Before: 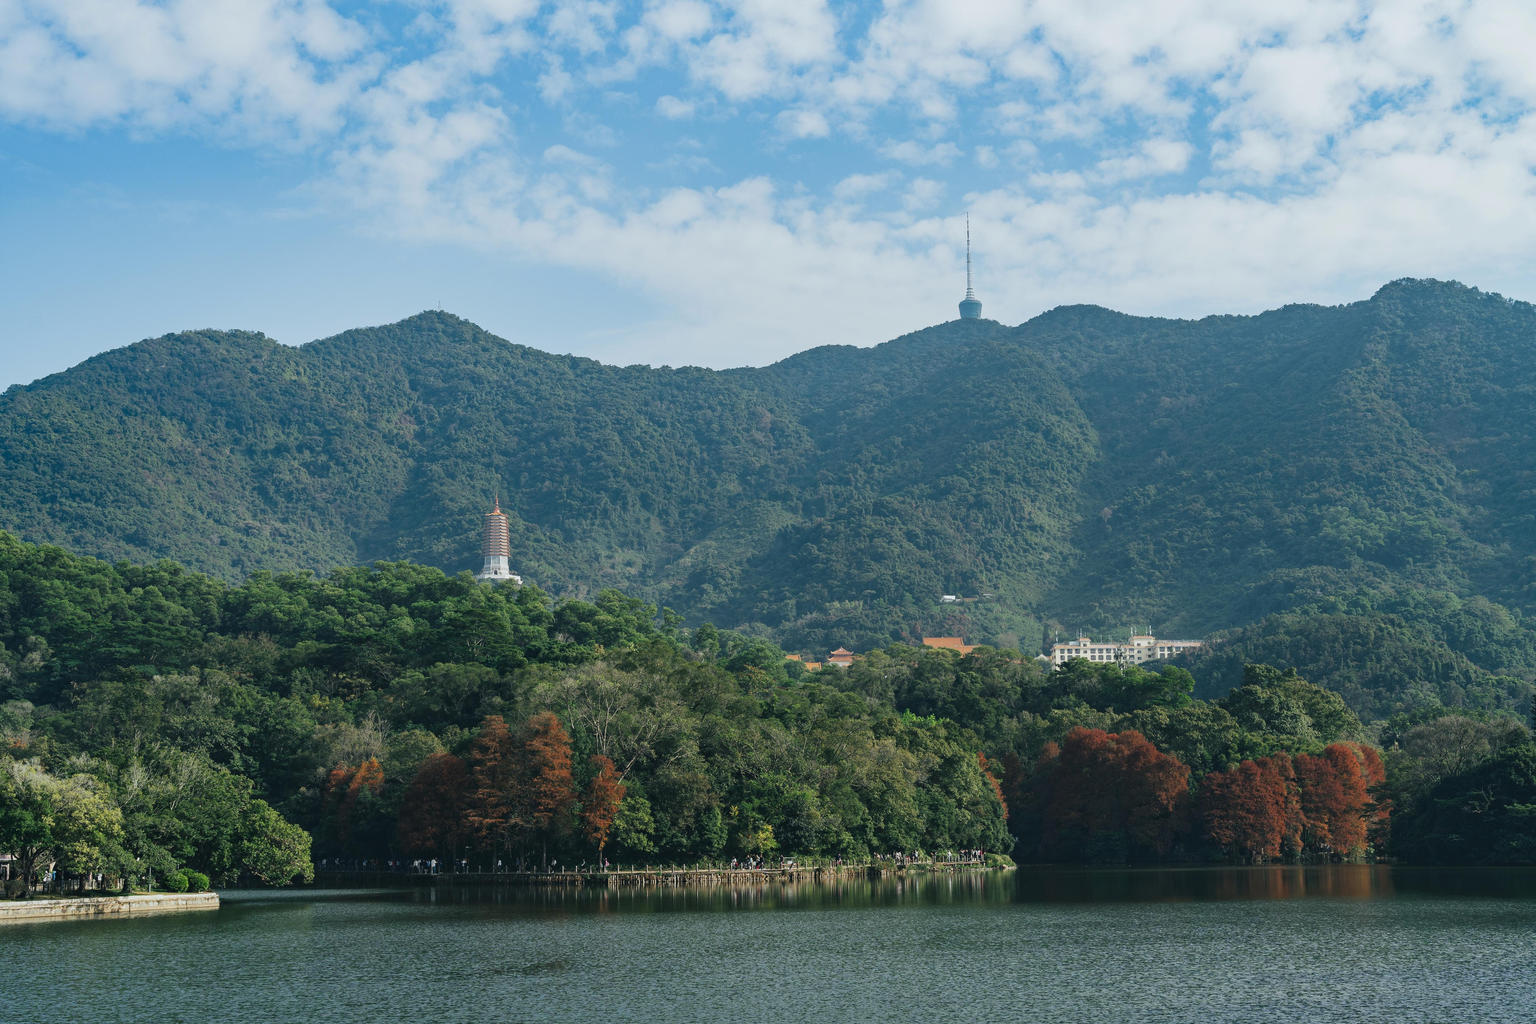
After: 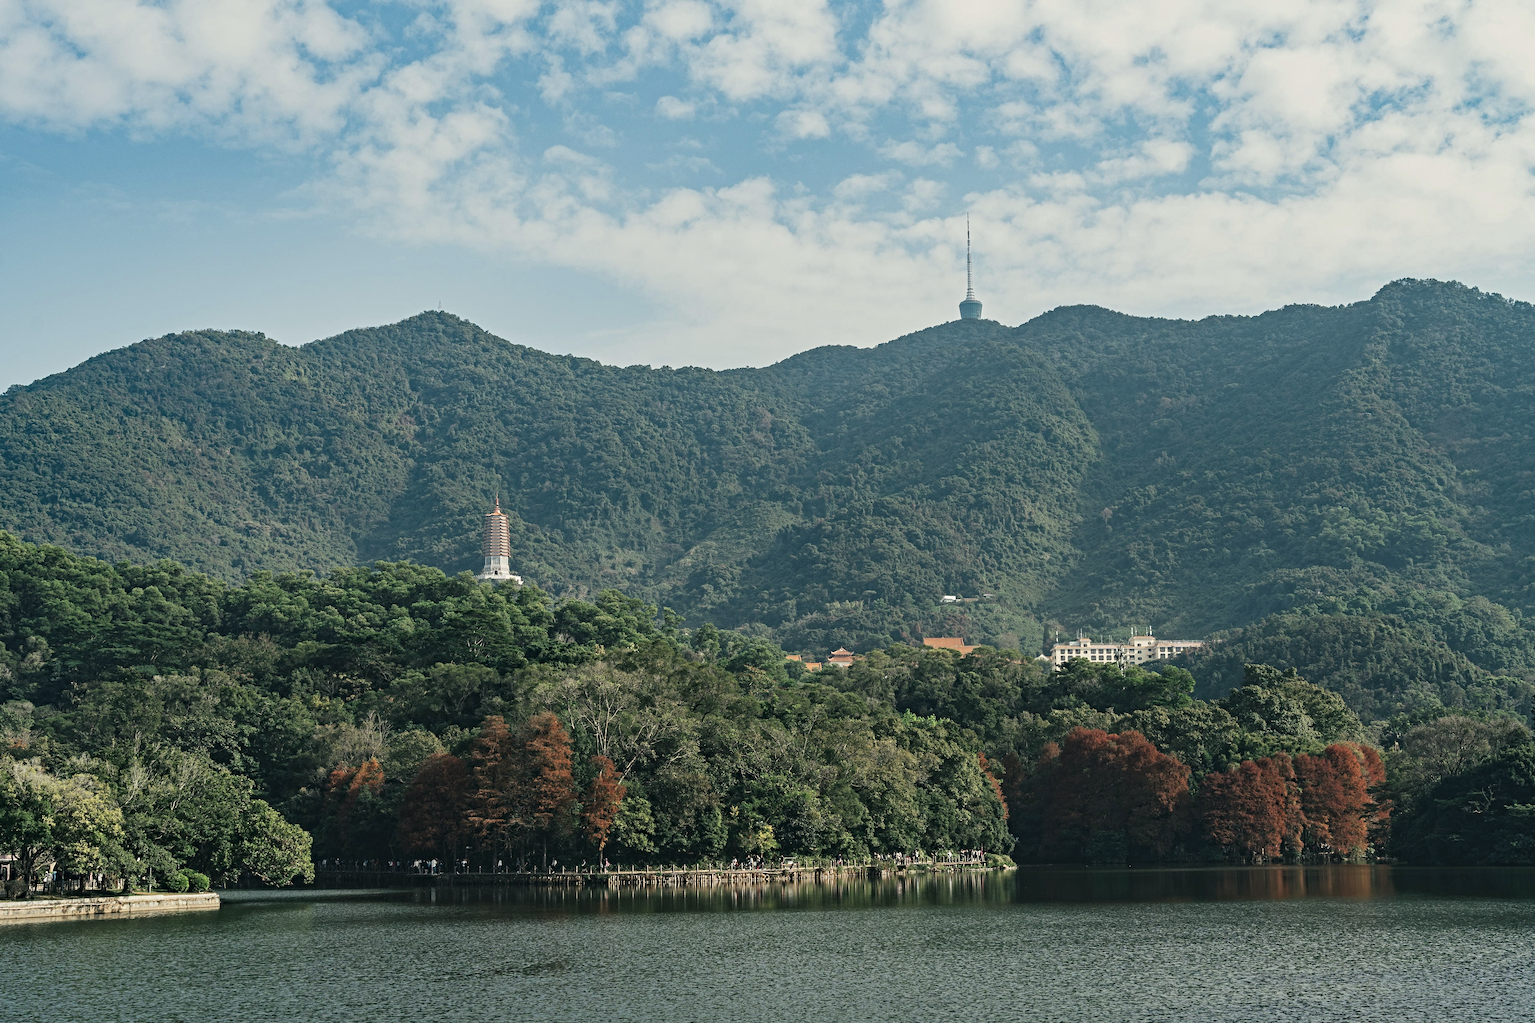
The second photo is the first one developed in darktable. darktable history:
white balance: red 1.045, blue 0.932
contrast brightness saturation: saturation -0.17
contrast equalizer: y [[0.5, 0.501, 0.525, 0.597, 0.58, 0.514], [0.5 ×6], [0.5 ×6], [0 ×6], [0 ×6]]
